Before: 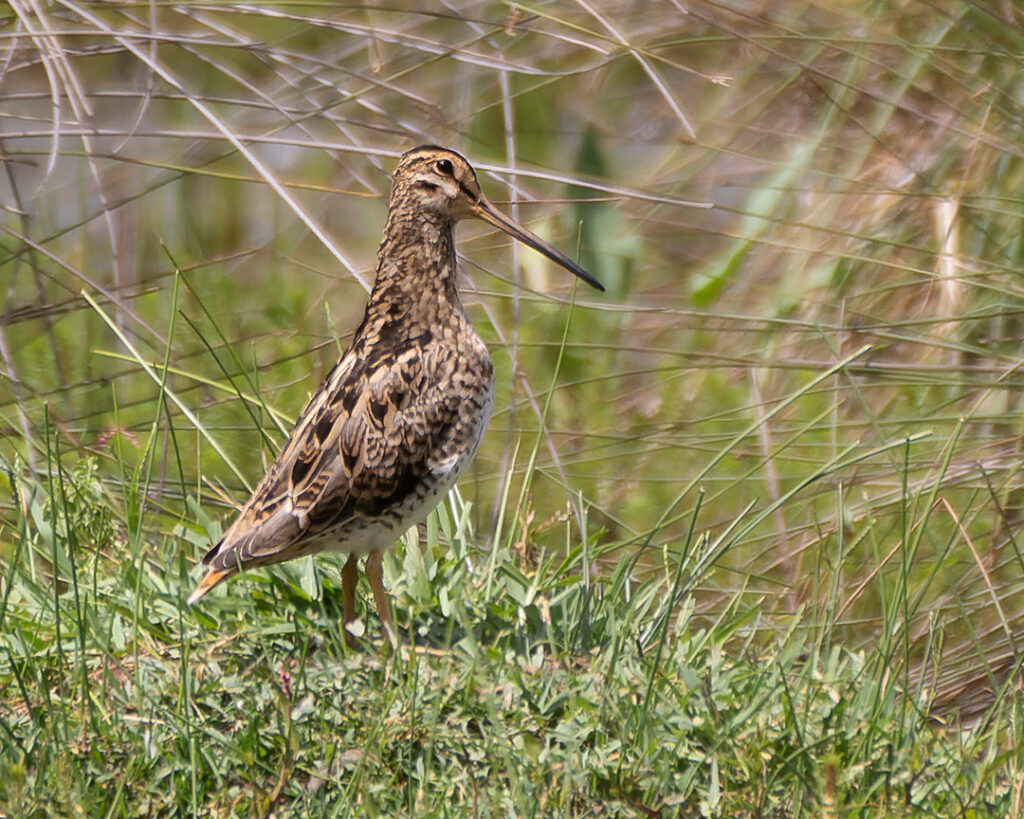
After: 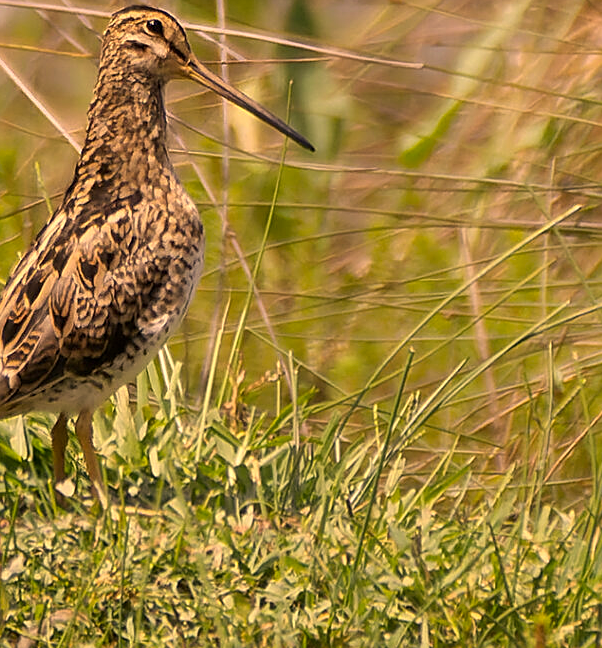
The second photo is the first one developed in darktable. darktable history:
crop and rotate: left 28.355%, top 17.15%, right 12.822%, bottom 3.635%
color correction: highlights a* 14.97, highlights b* 31.51
sharpen: on, module defaults
